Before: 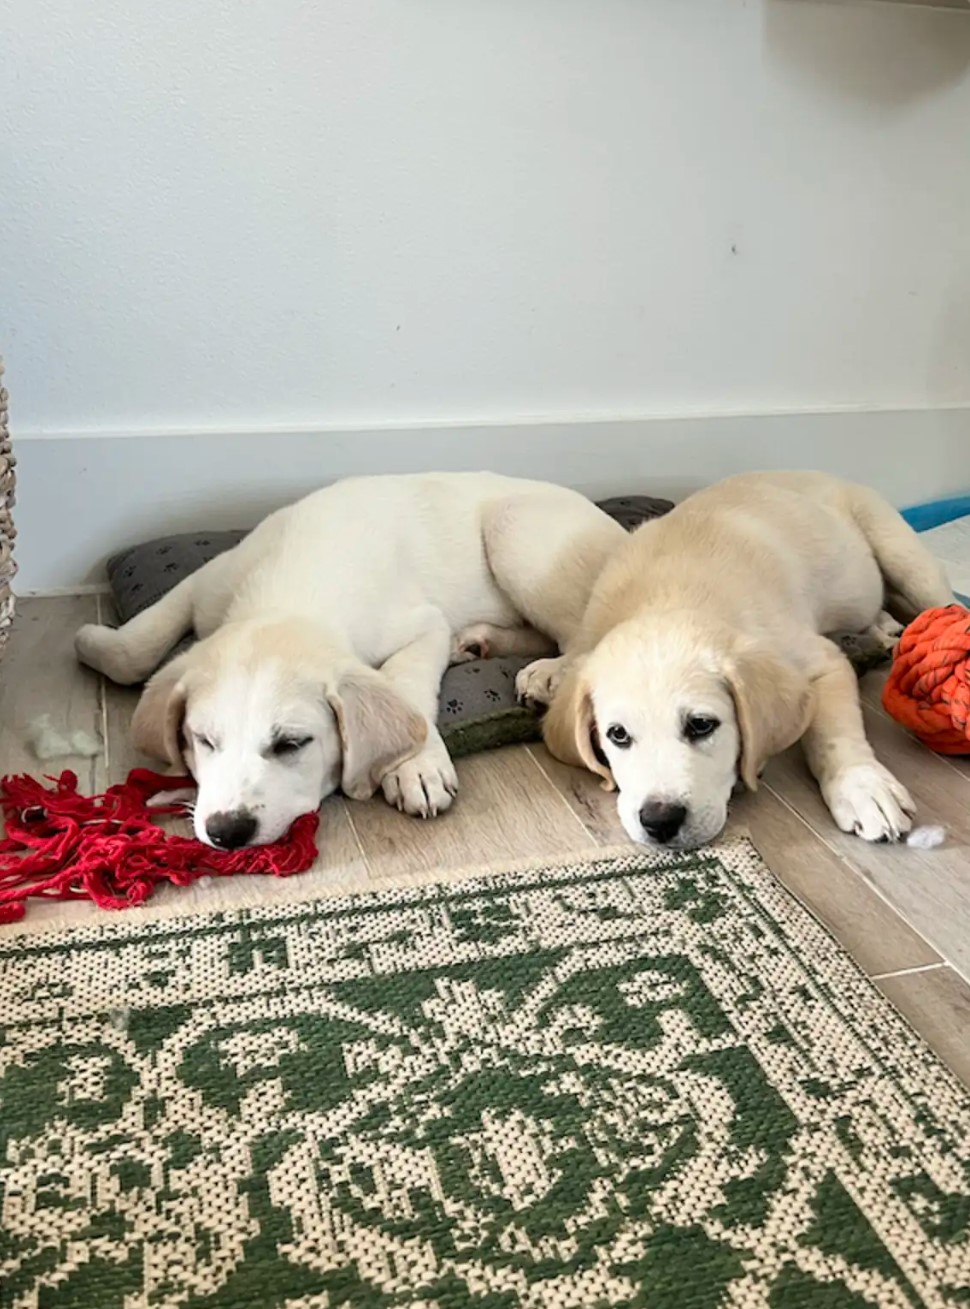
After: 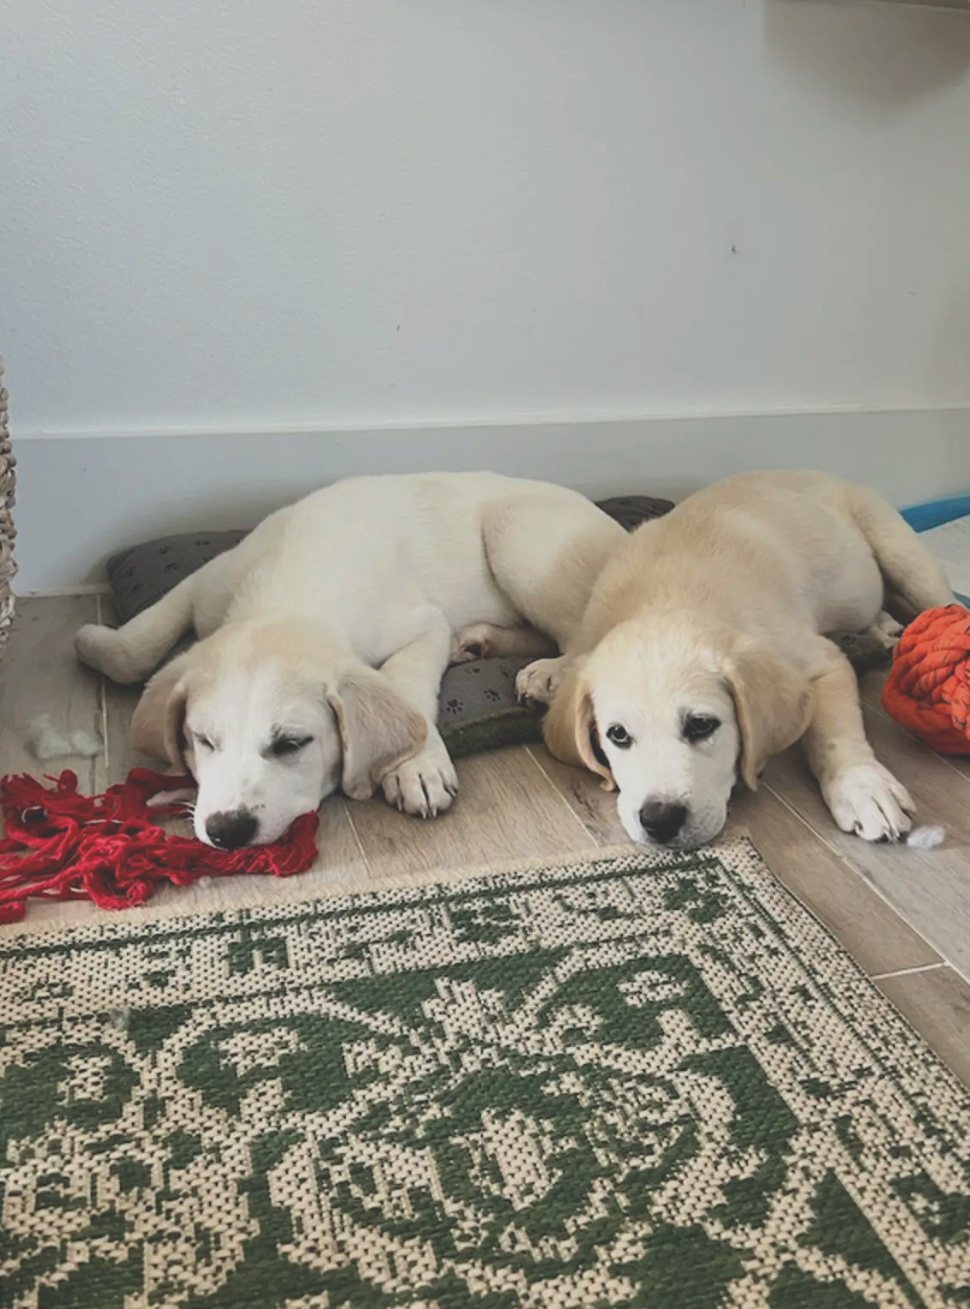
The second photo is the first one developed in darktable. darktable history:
exposure: black level correction -0.037, exposure -0.497 EV, compensate exposure bias true, compensate highlight preservation false
